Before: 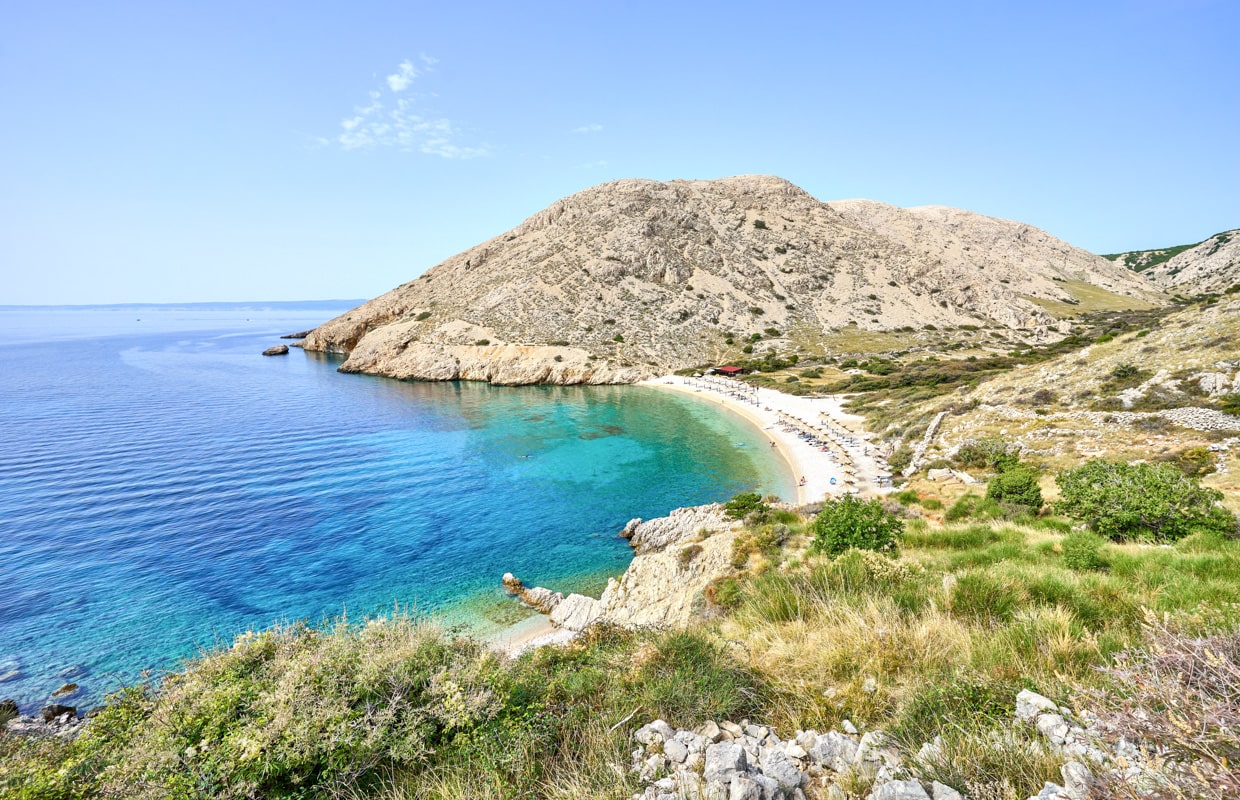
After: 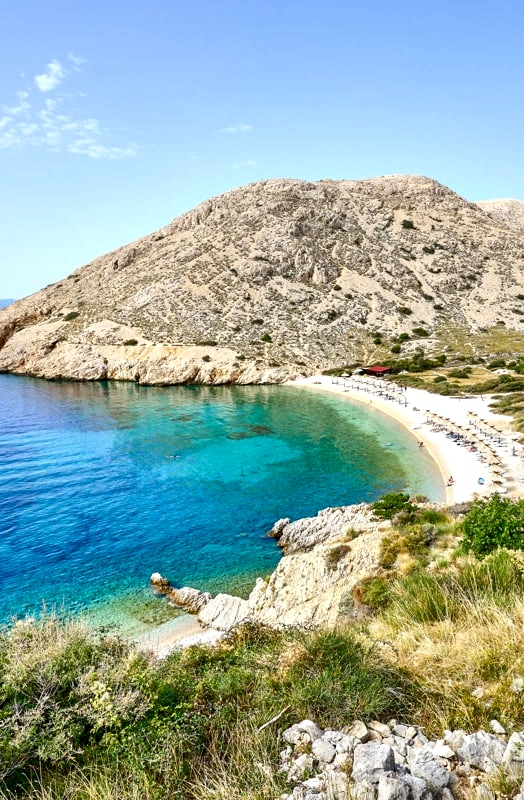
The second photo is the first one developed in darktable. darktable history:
crop: left 28.465%, right 29.261%
exposure: black level correction 0.007, exposure 0.105 EV, compensate highlight preservation false
local contrast: mode bilateral grid, contrast 21, coarseness 50, detail 119%, midtone range 0.2
contrast brightness saturation: contrast 0.067, brightness -0.133, saturation 0.051
